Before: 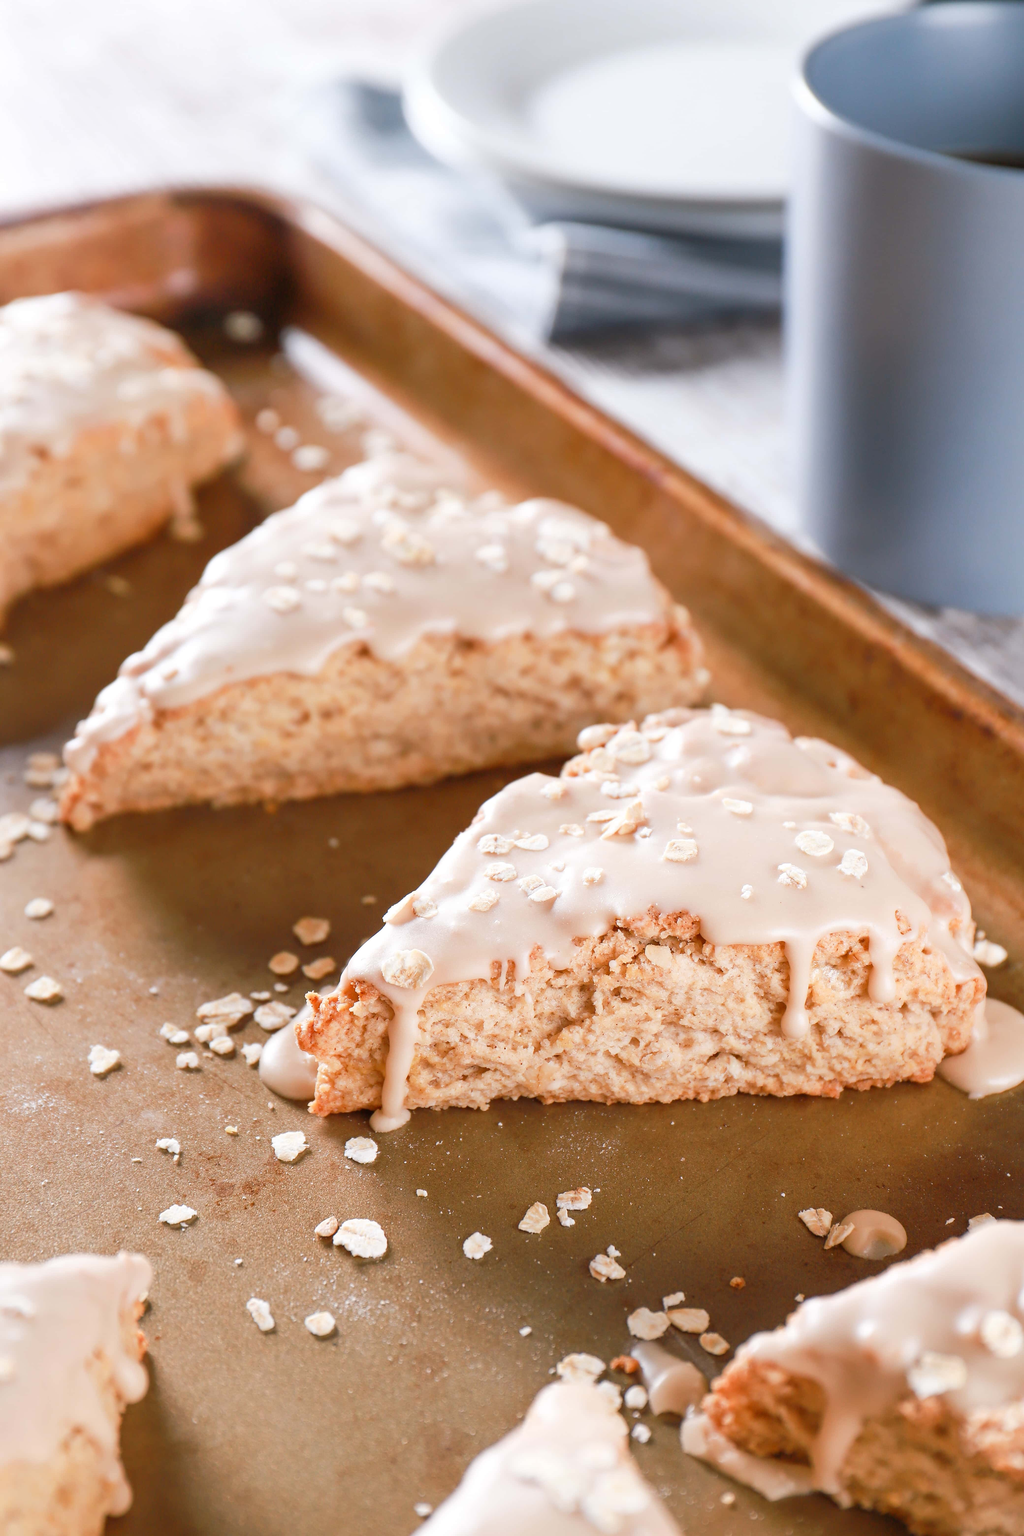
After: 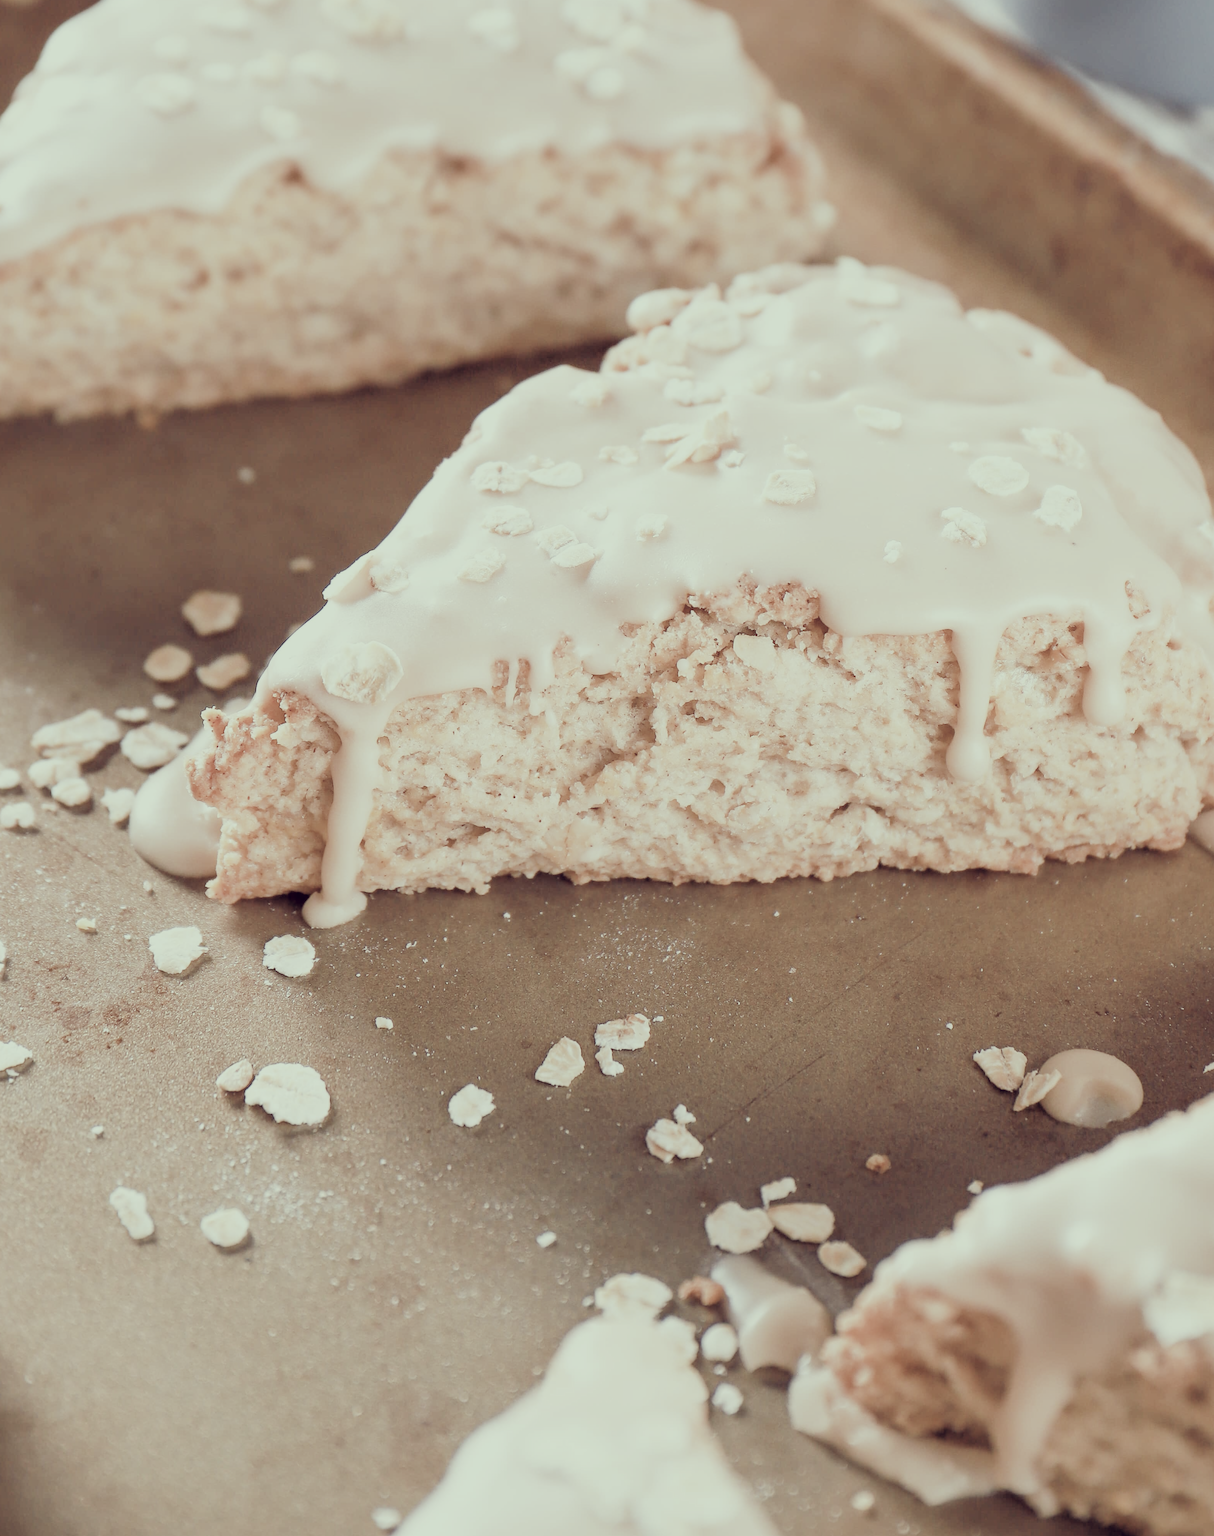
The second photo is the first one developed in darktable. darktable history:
color correction: highlights a* -20.14, highlights b* 20.8, shadows a* 19.87, shadows b* -20.88, saturation 0.417
filmic rgb: black relative exposure -6.16 EV, white relative exposure 6.95 EV, hardness 2.26
crop and rotate: left 17.248%, top 35.119%, right 6.913%, bottom 0.965%
exposure: black level correction 0, exposure 0.694 EV, compensate exposure bias true, compensate highlight preservation false
